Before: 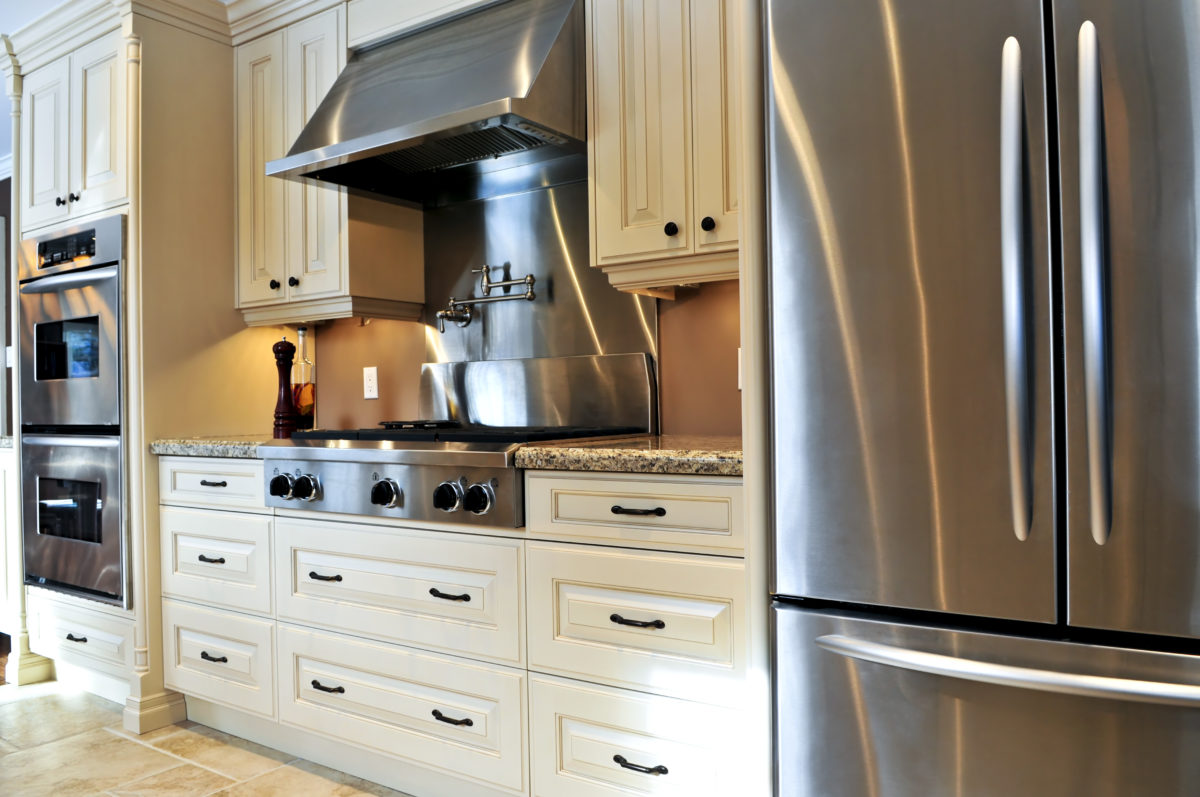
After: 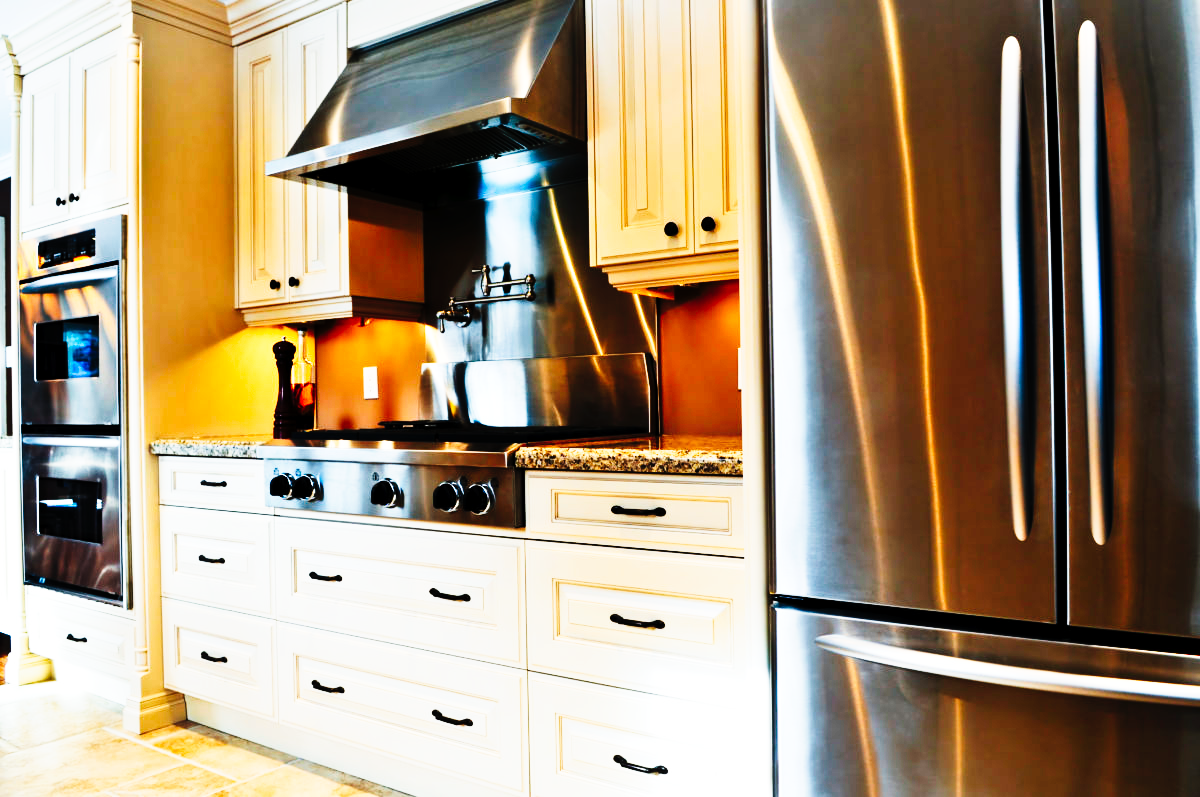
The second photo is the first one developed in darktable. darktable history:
tone curve: curves: ch0 [(0, 0) (0.003, 0.005) (0.011, 0.008) (0.025, 0.01) (0.044, 0.014) (0.069, 0.017) (0.1, 0.022) (0.136, 0.028) (0.177, 0.037) (0.224, 0.049) (0.277, 0.091) (0.335, 0.168) (0.399, 0.292) (0.468, 0.463) (0.543, 0.637) (0.623, 0.792) (0.709, 0.903) (0.801, 0.963) (0.898, 0.985) (1, 1)], preserve colors none
